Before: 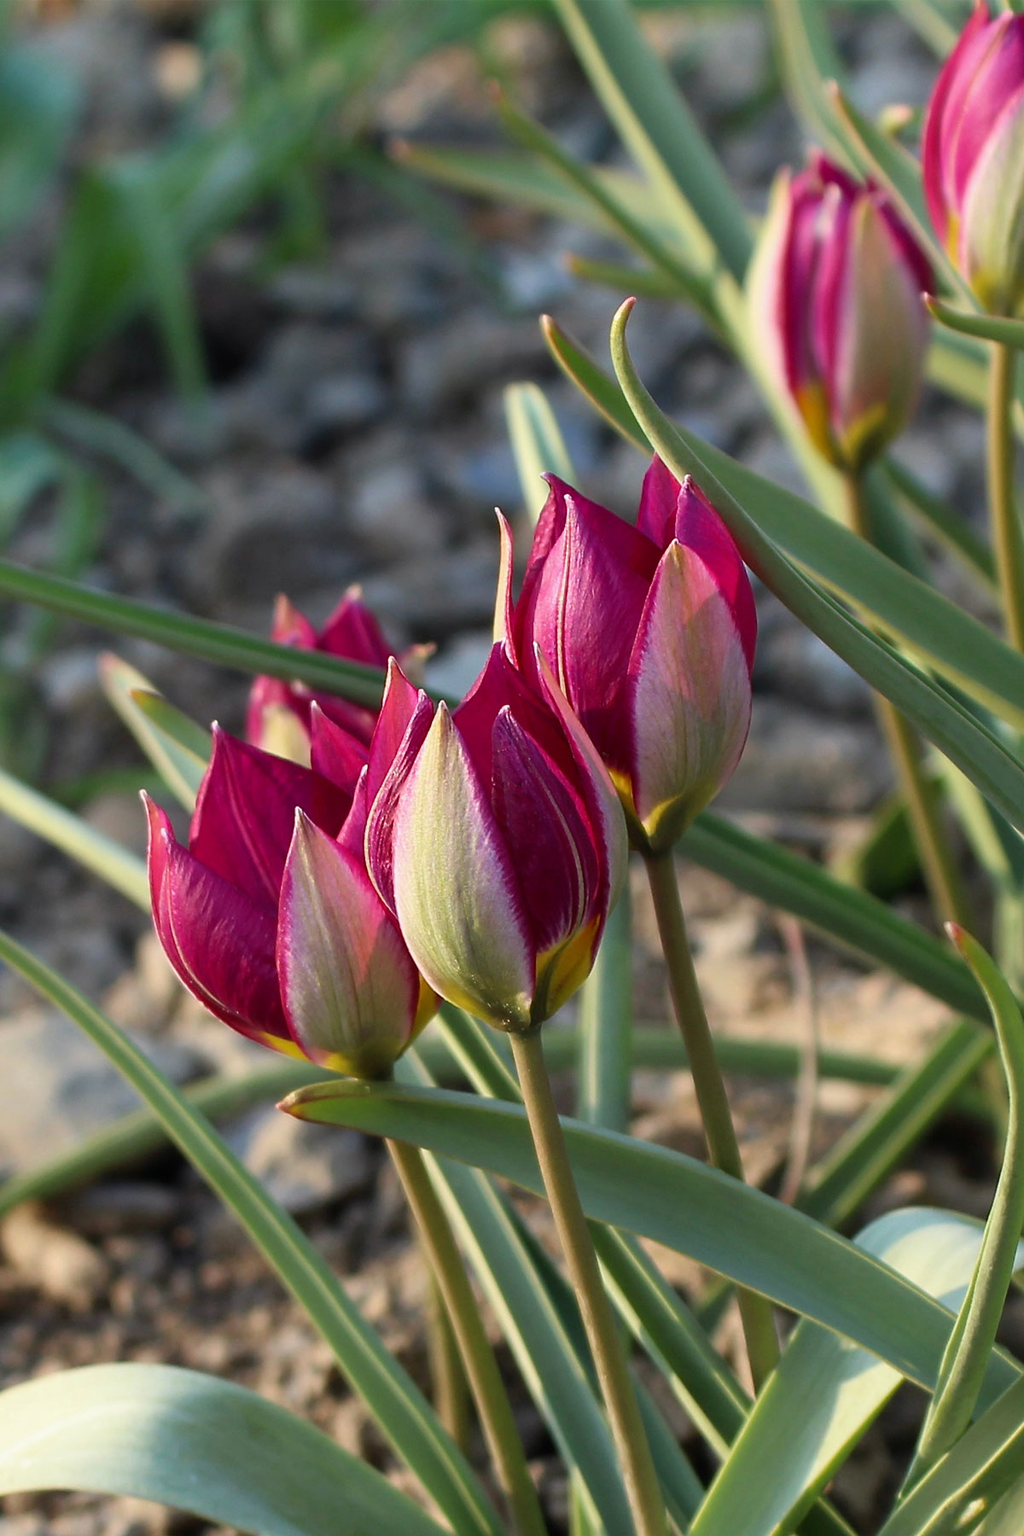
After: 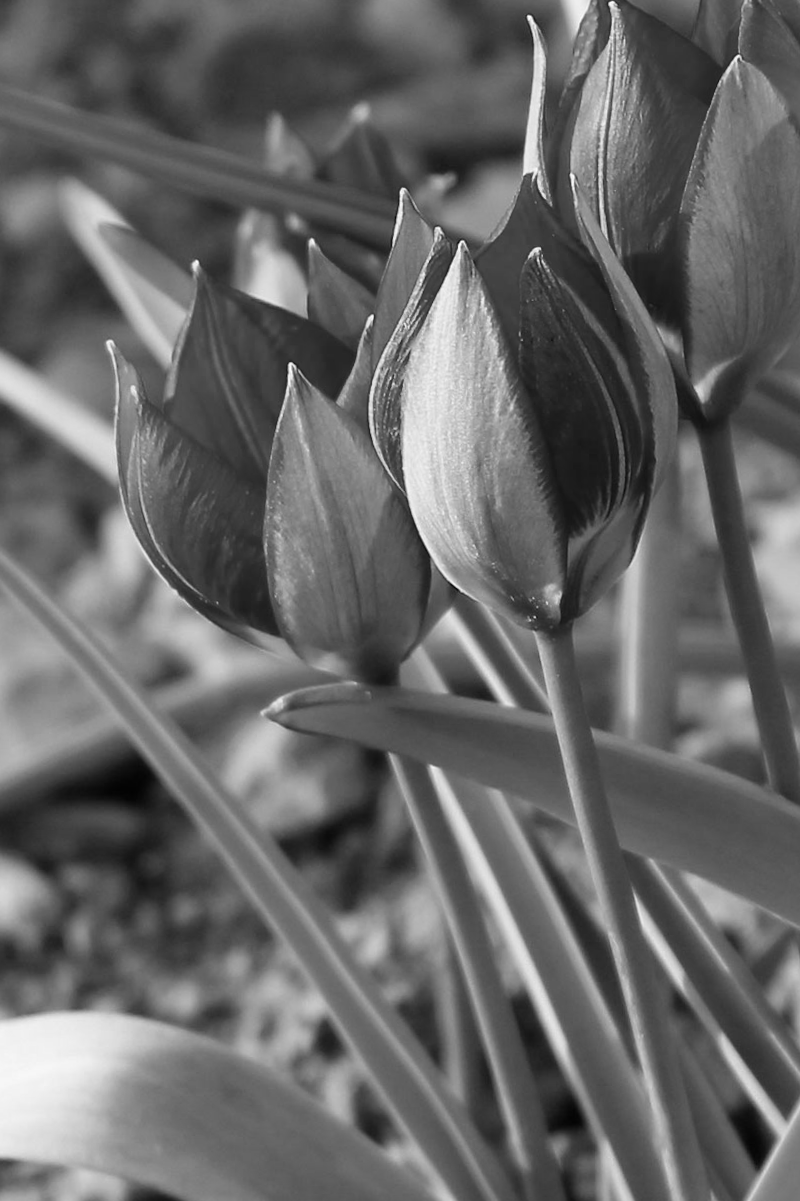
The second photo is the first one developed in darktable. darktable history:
shadows and highlights: shadows 37.27, highlights -28.18, soften with gaussian
crop and rotate: angle -0.82°, left 3.85%, top 31.828%, right 27.992%
velvia: on, module defaults
monochrome: on, module defaults
